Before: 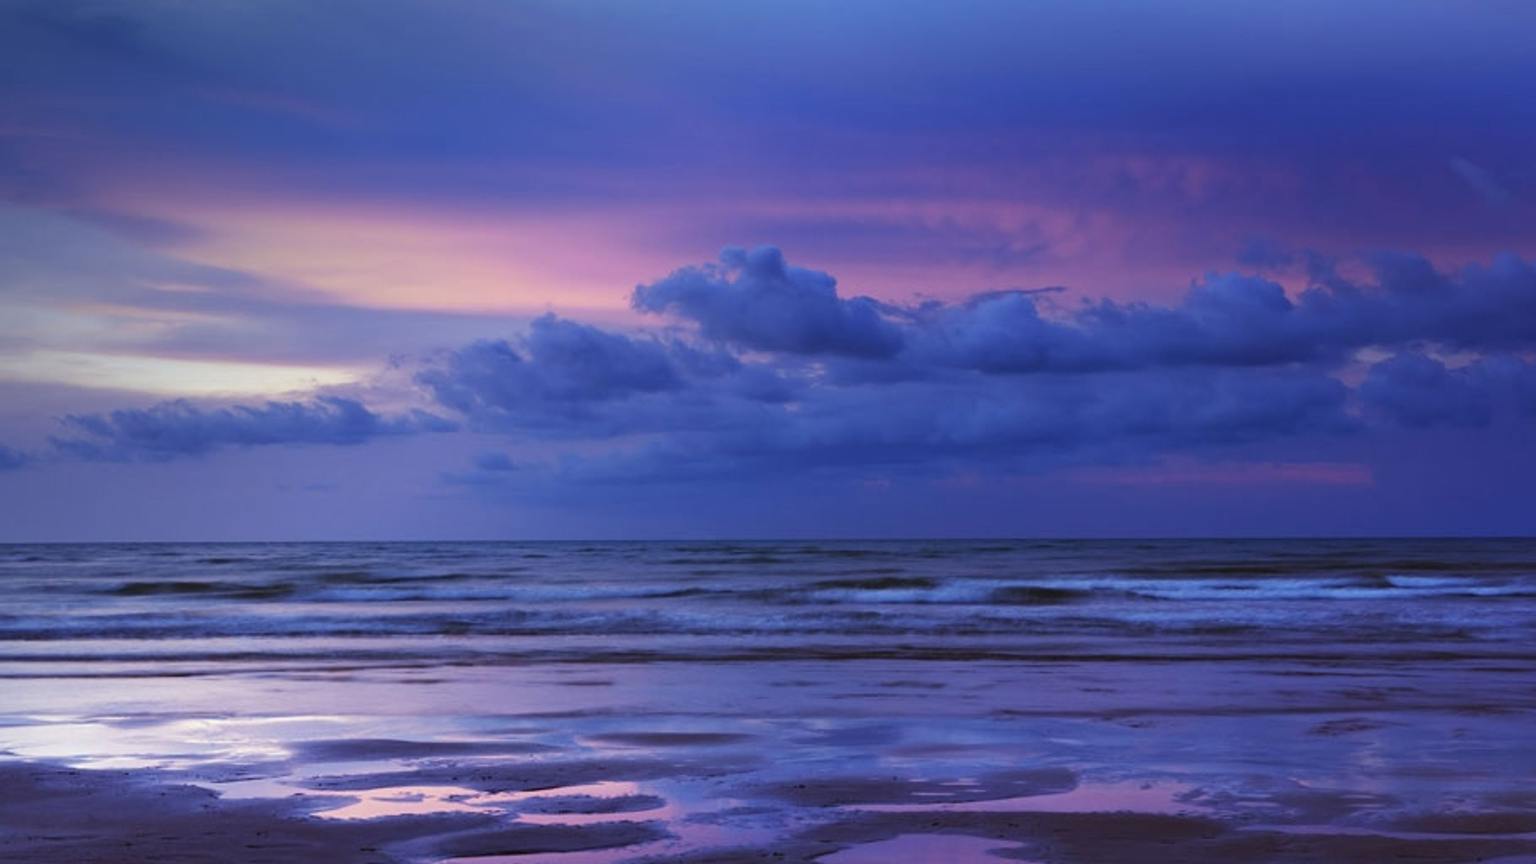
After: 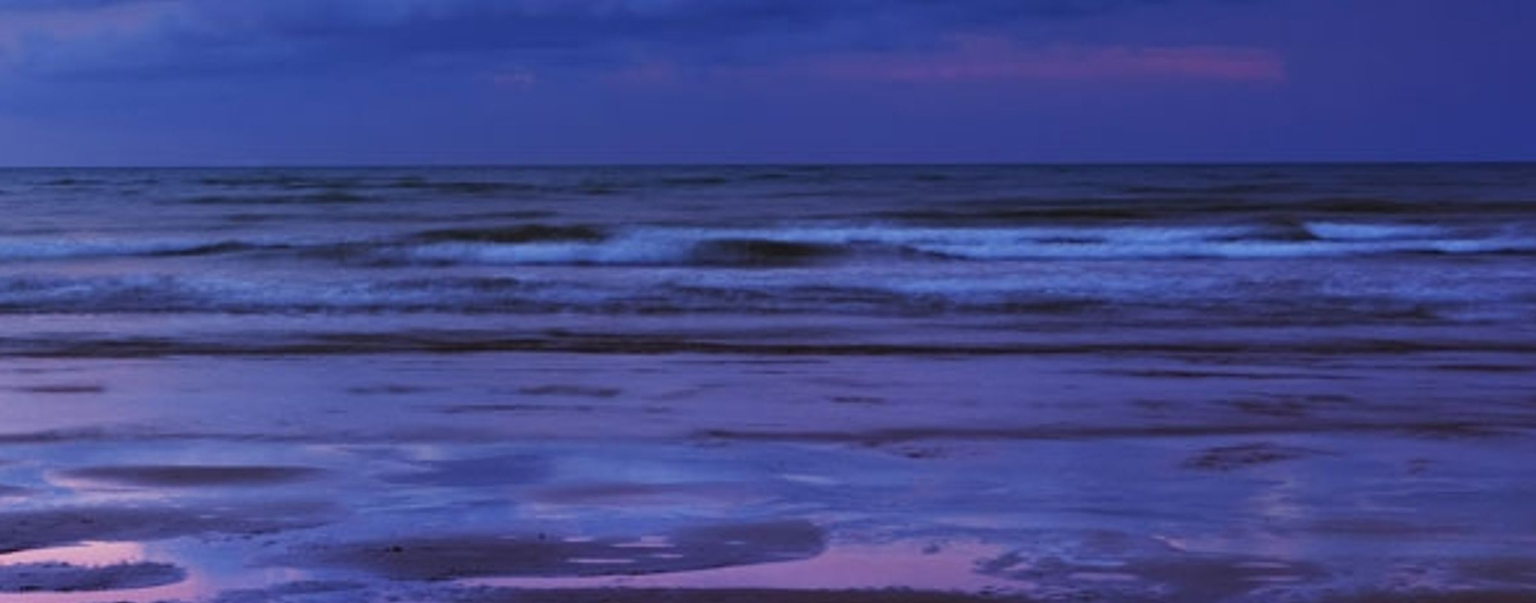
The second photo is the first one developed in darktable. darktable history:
crop and rotate: left 35.559%, top 50.103%, bottom 4.889%
